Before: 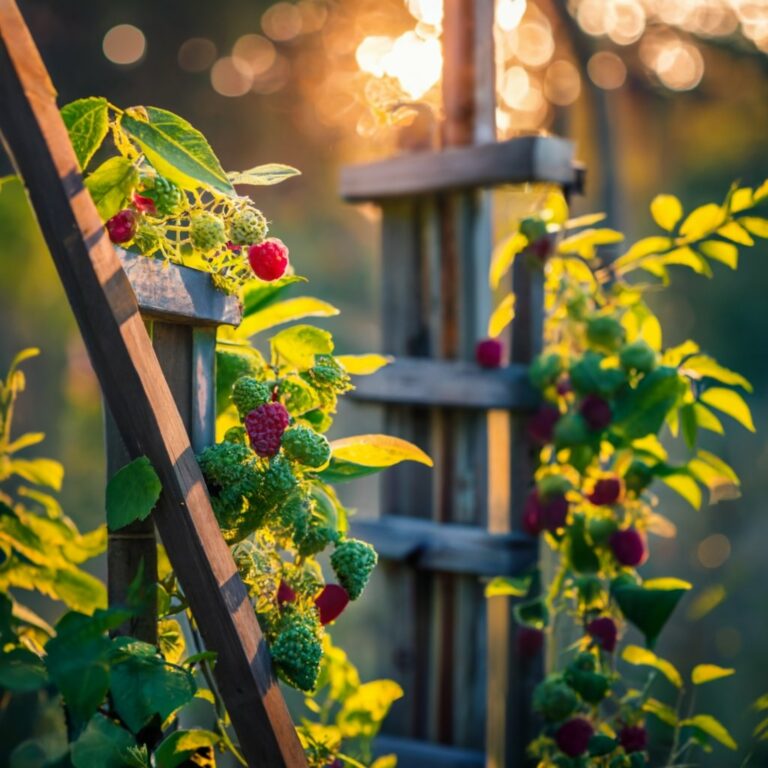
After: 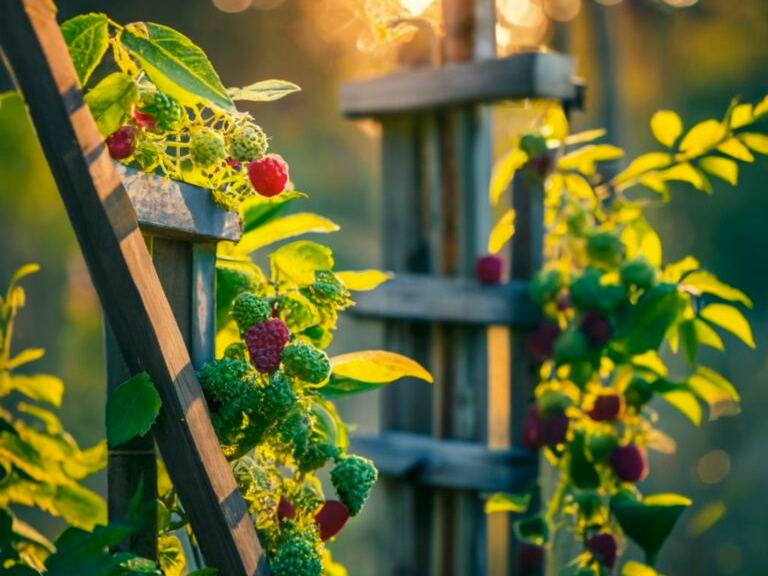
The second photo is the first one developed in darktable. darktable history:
crop: top 11.038%, bottom 13.962%
color correction: highlights a* -0.482, highlights b* 9.48, shadows a* -9.48, shadows b* 0.803
